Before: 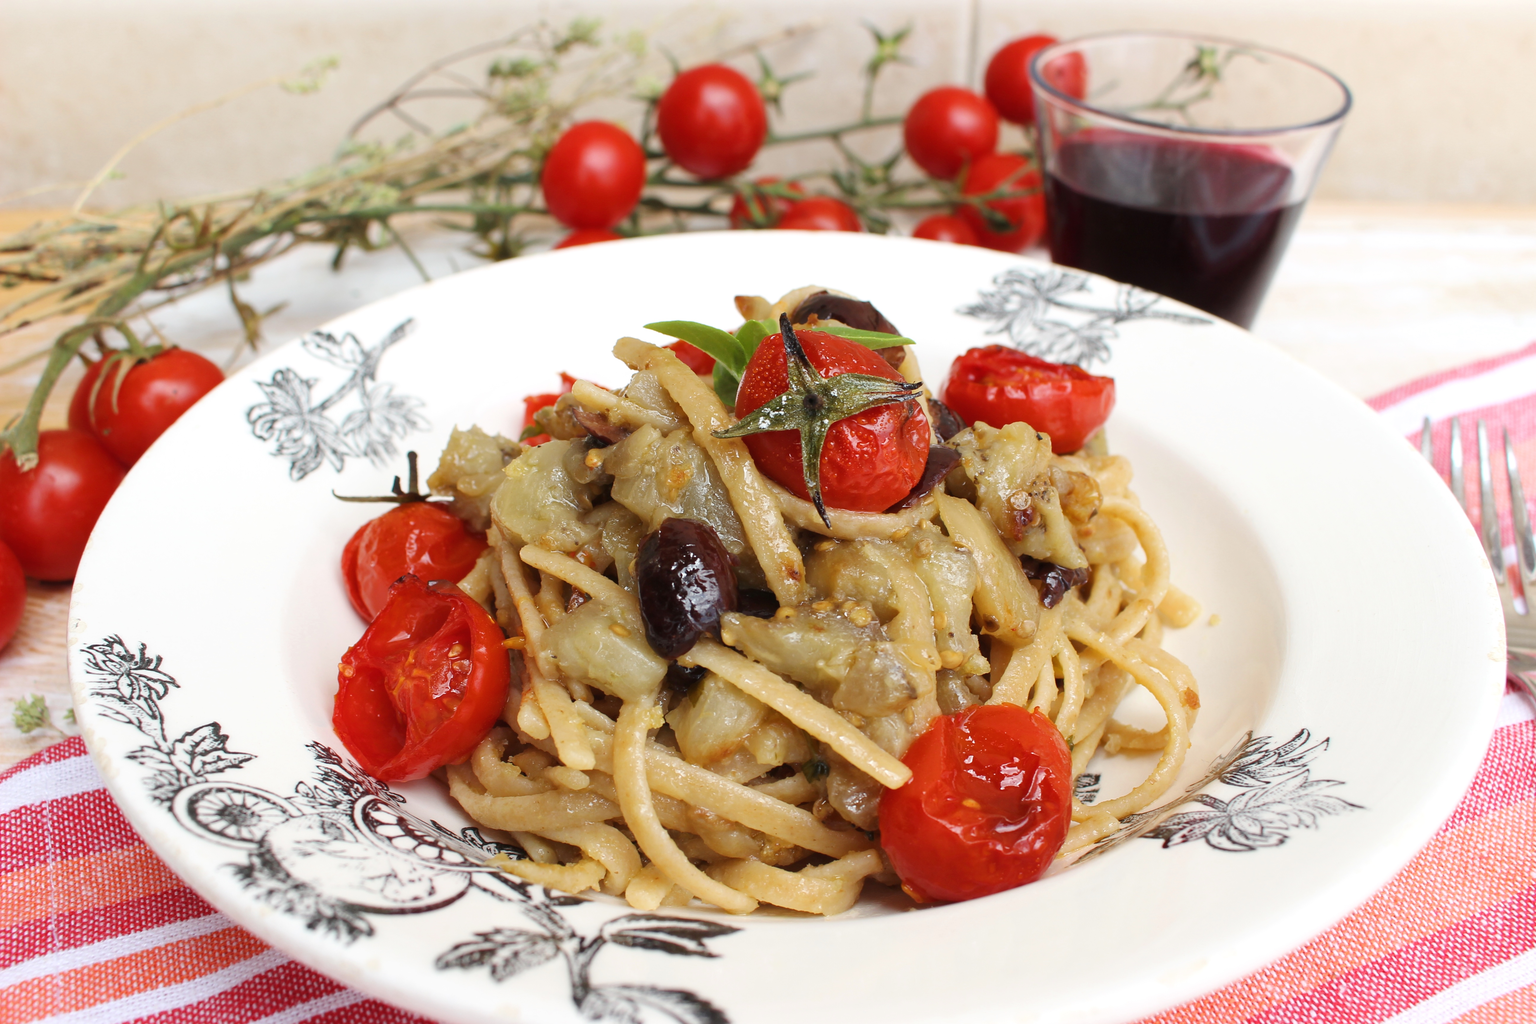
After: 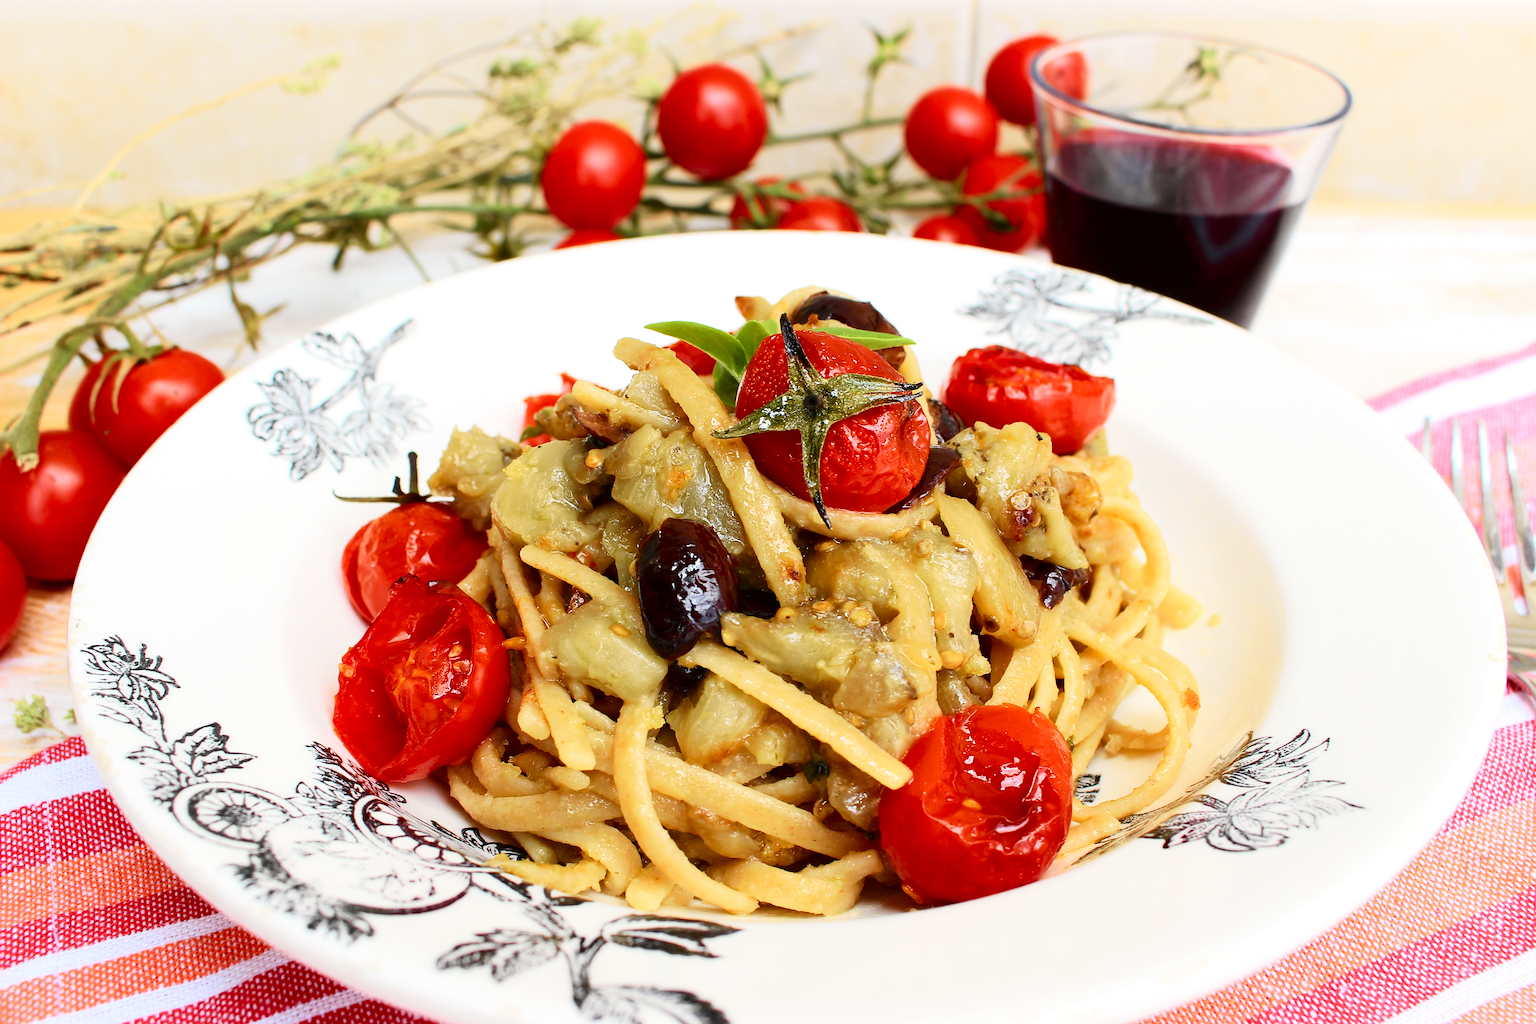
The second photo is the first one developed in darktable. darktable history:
sharpen: on, module defaults
tone curve: curves: ch0 [(0, 0.006) (0.046, 0.011) (0.13, 0.062) (0.338, 0.327) (0.494, 0.55) (0.728, 0.835) (1, 1)]; ch1 [(0, 0) (0.346, 0.324) (0.45, 0.431) (0.5, 0.5) (0.522, 0.517) (0.55, 0.57) (1, 1)]; ch2 [(0, 0) (0.453, 0.418) (0.5, 0.5) (0.526, 0.524) (0.554, 0.598) (0.622, 0.679) (0.707, 0.761) (1, 1)], color space Lab, independent channels, preserve colors none
